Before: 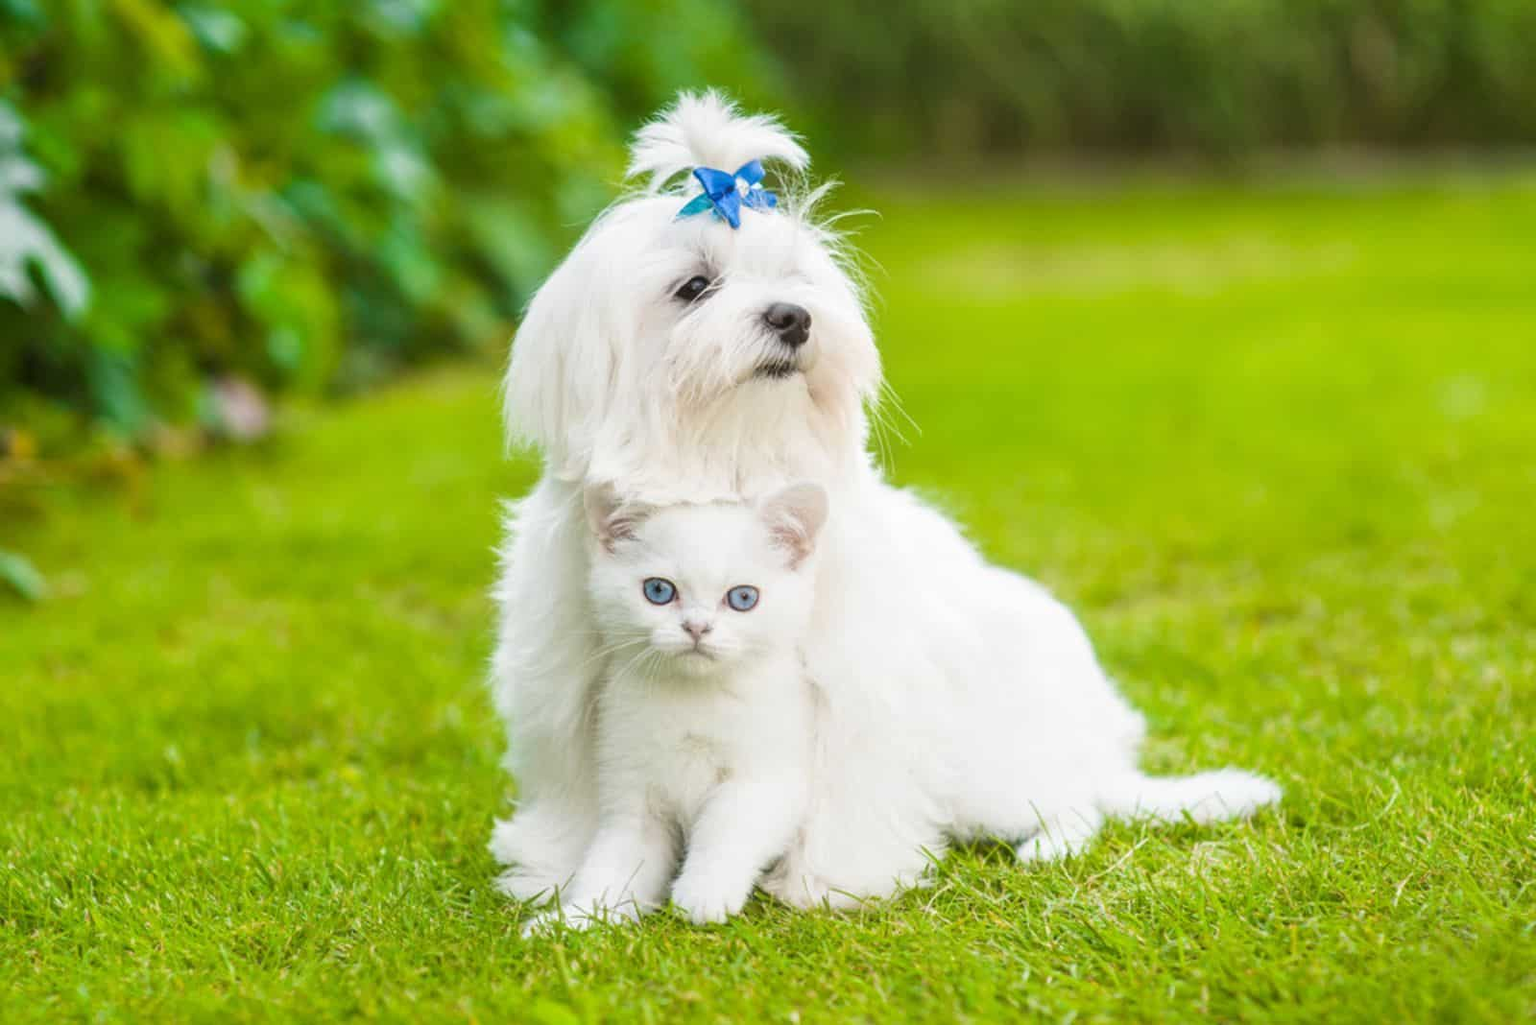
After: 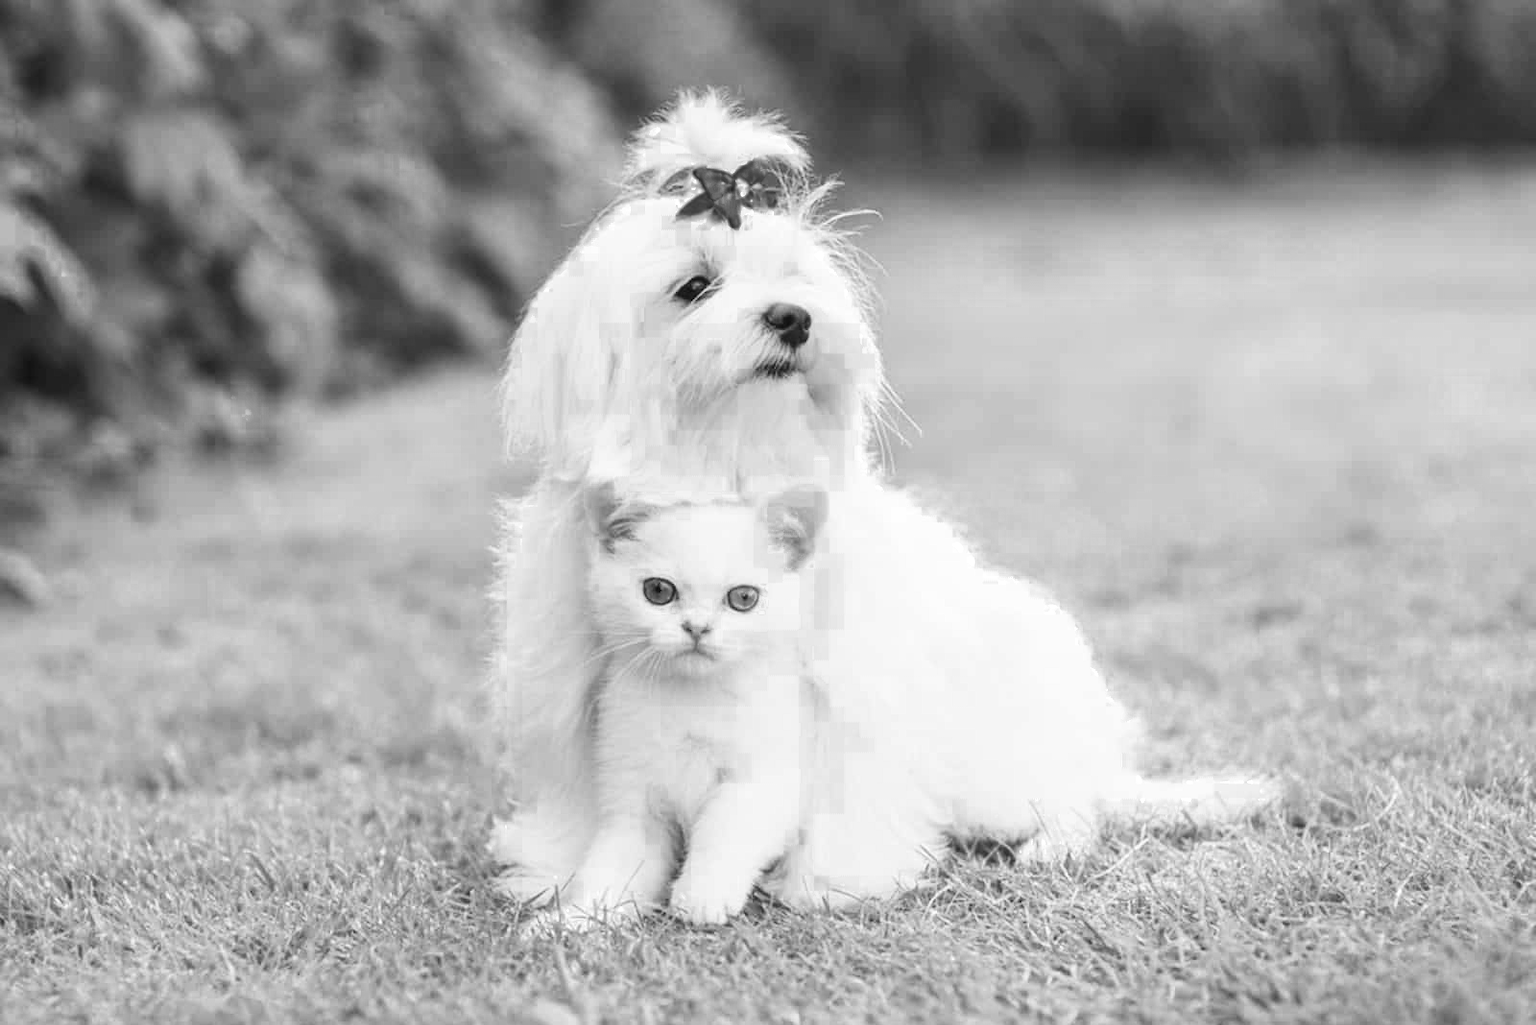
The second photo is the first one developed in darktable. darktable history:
contrast brightness saturation: contrast 0.164, saturation 0.329
color zones: curves: ch0 [(0.002, 0.589) (0.107, 0.484) (0.146, 0.249) (0.217, 0.352) (0.309, 0.525) (0.39, 0.404) (0.455, 0.169) (0.597, 0.055) (0.724, 0.212) (0.775, 0.691) (0.869, 0.571) (1, 0.587)]; ch1 [(0, 0) (0.143, 0) (0.286, 0) (0.429, 0) (0.571, 0) (0.714, 0) (0.857, 0)]
